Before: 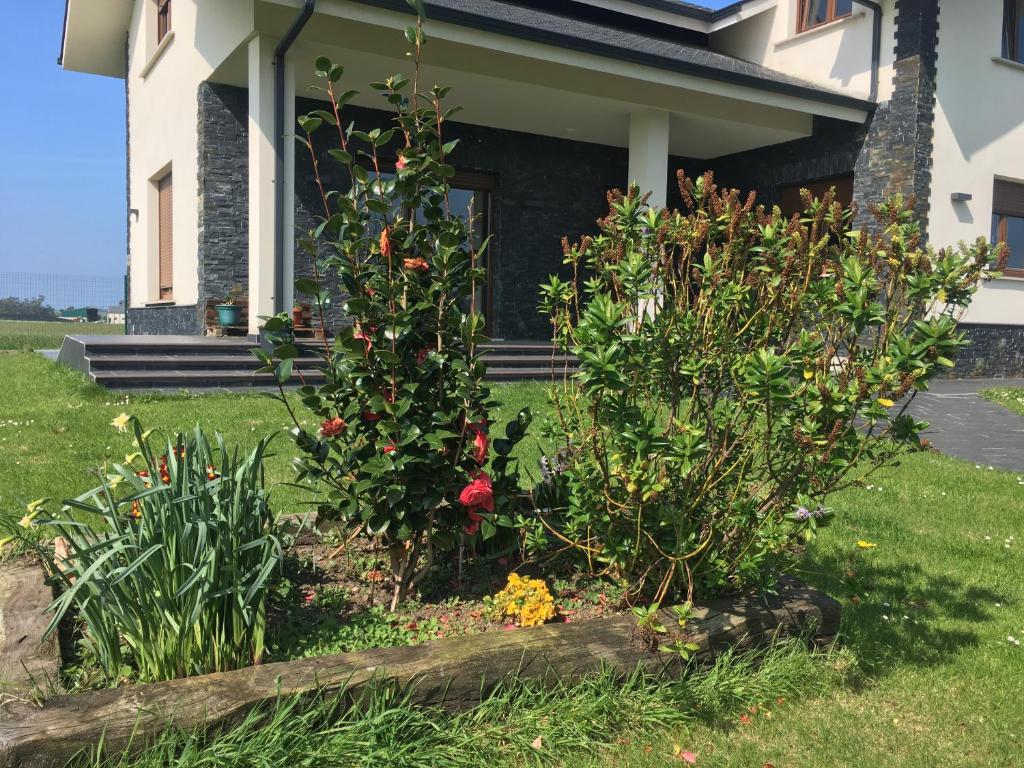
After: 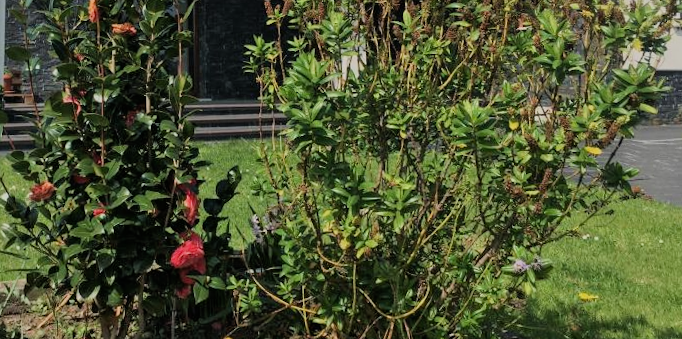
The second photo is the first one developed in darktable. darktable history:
filmic rgb: black relative exposure -7.65 EV, white relative exposure 4.56 EV, hardness 3.61, color science v6 (2022)
crop and rotate: left 27.938%, top 27.046%, bottom 27.046%
rotate and perspective: rotation -1.68°, lens shift (vertical) -0.146, crop left 0.049, crop right 0.912, crop top 0.032, crop bottom 0.96
